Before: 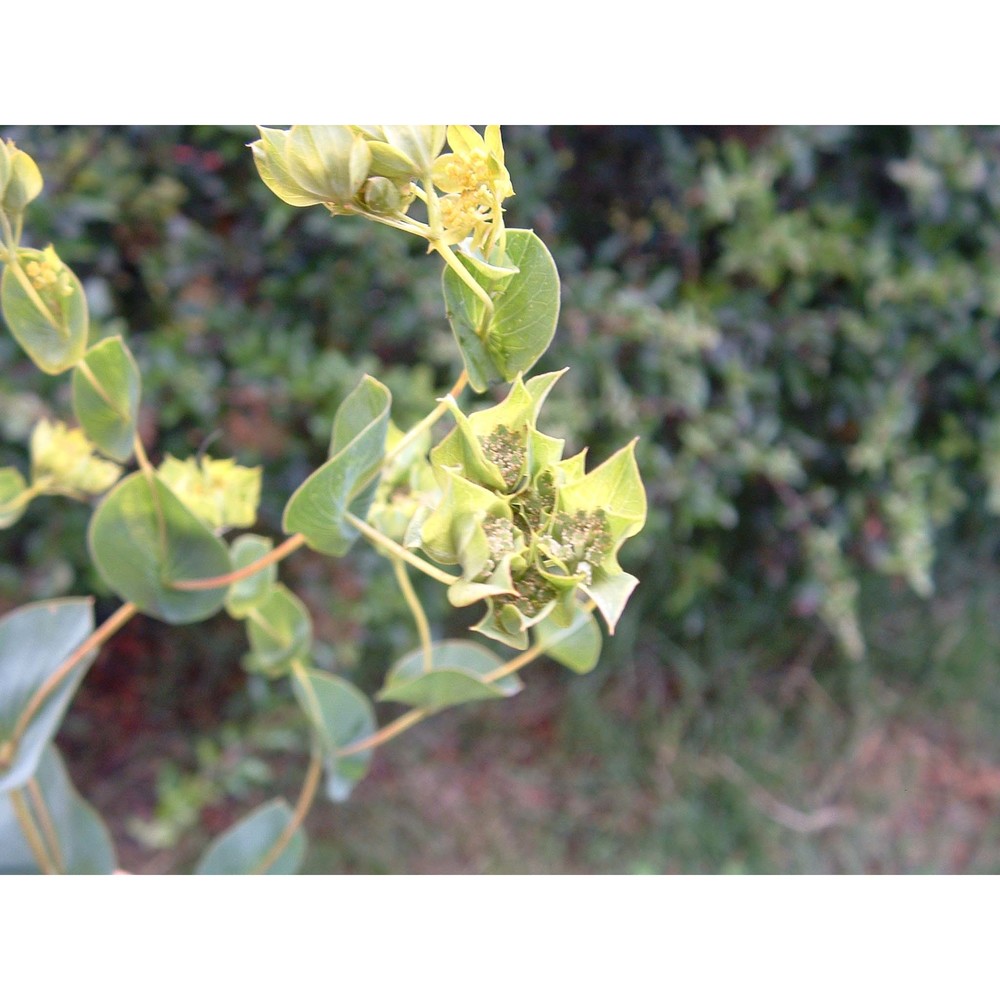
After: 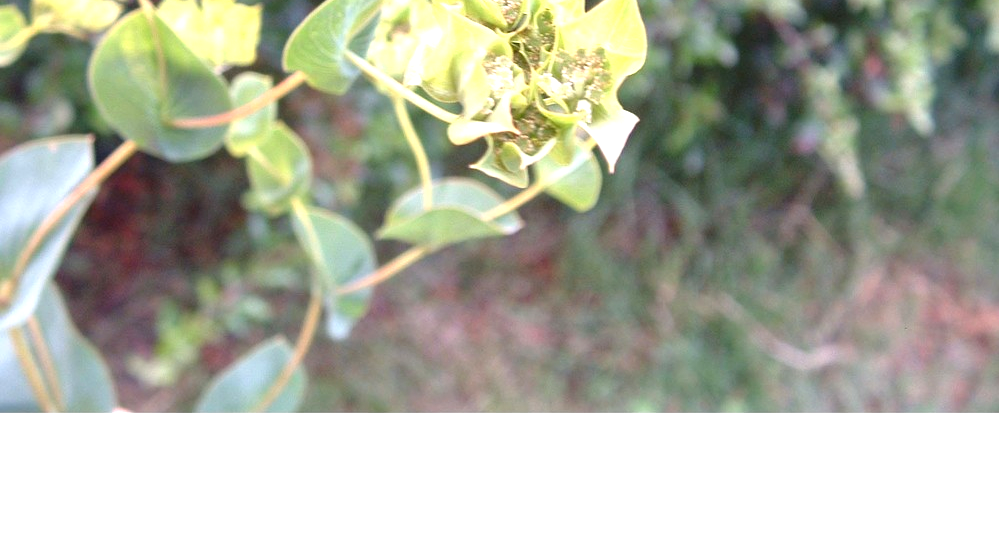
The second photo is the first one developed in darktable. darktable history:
crop and rotate: top 46.207%, right 0.02%
exposure: black level correction 0, exposure 0.701 EV, compensate exposure bias true, compensate highlight preservation false
